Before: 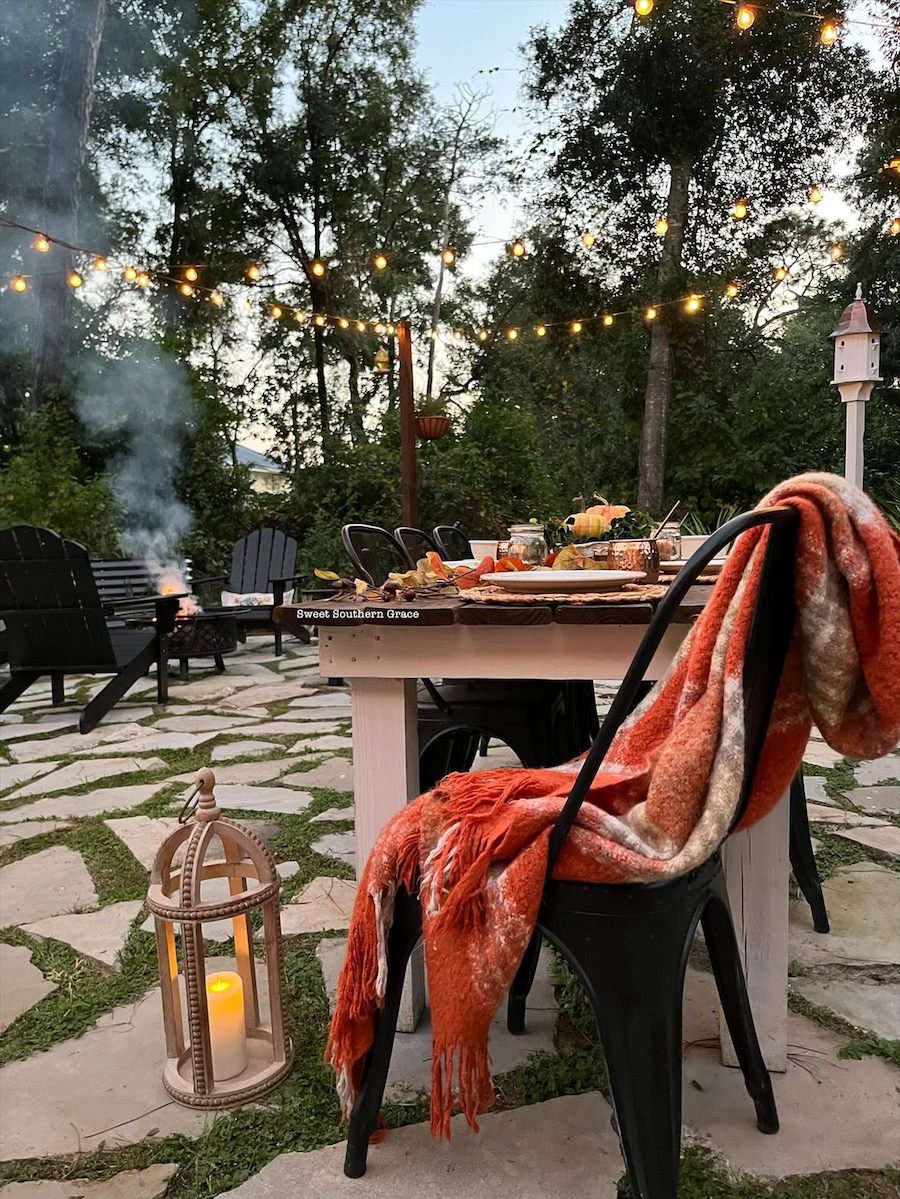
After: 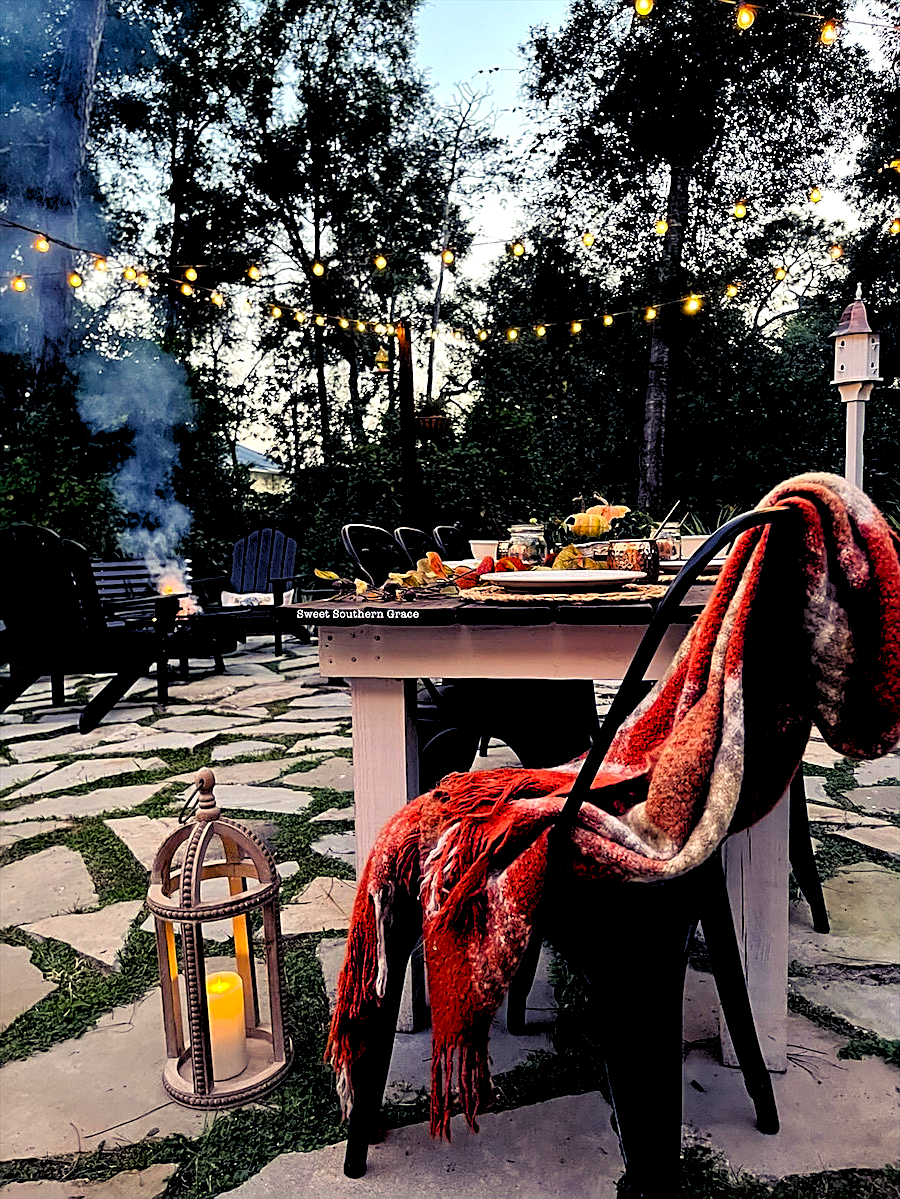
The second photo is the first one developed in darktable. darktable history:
sharpen: on, module defaults
rgb levels: levels [[0.034, 0.472, 0.904], [0, 0.5, 1], [0, 0.5, 1]]
exposure: compensate highlight preservation false
color balance rgb: shadows lift › luminance -28.76%, shadows lift › chroma 15%, shadows lift › hue 270°, power › chroma 1%, power › hue 255°, highlights gain › luminance 7.14%, highlights gain › chroma 2%, highlights gain › hue 90°, global offset › luminance -0.29%, global offset › hue 260°, perceptual saturation grading › global saturation 20%, perceptual saturation grading › highlights -13.92%, perceptual saturation grading › shadows 50%
contrast brightness saturation: contrast 0.04, saturation 0.16
local contrast: highlights 100%, shadows 100%, detail 120%, midtone range 0.2
